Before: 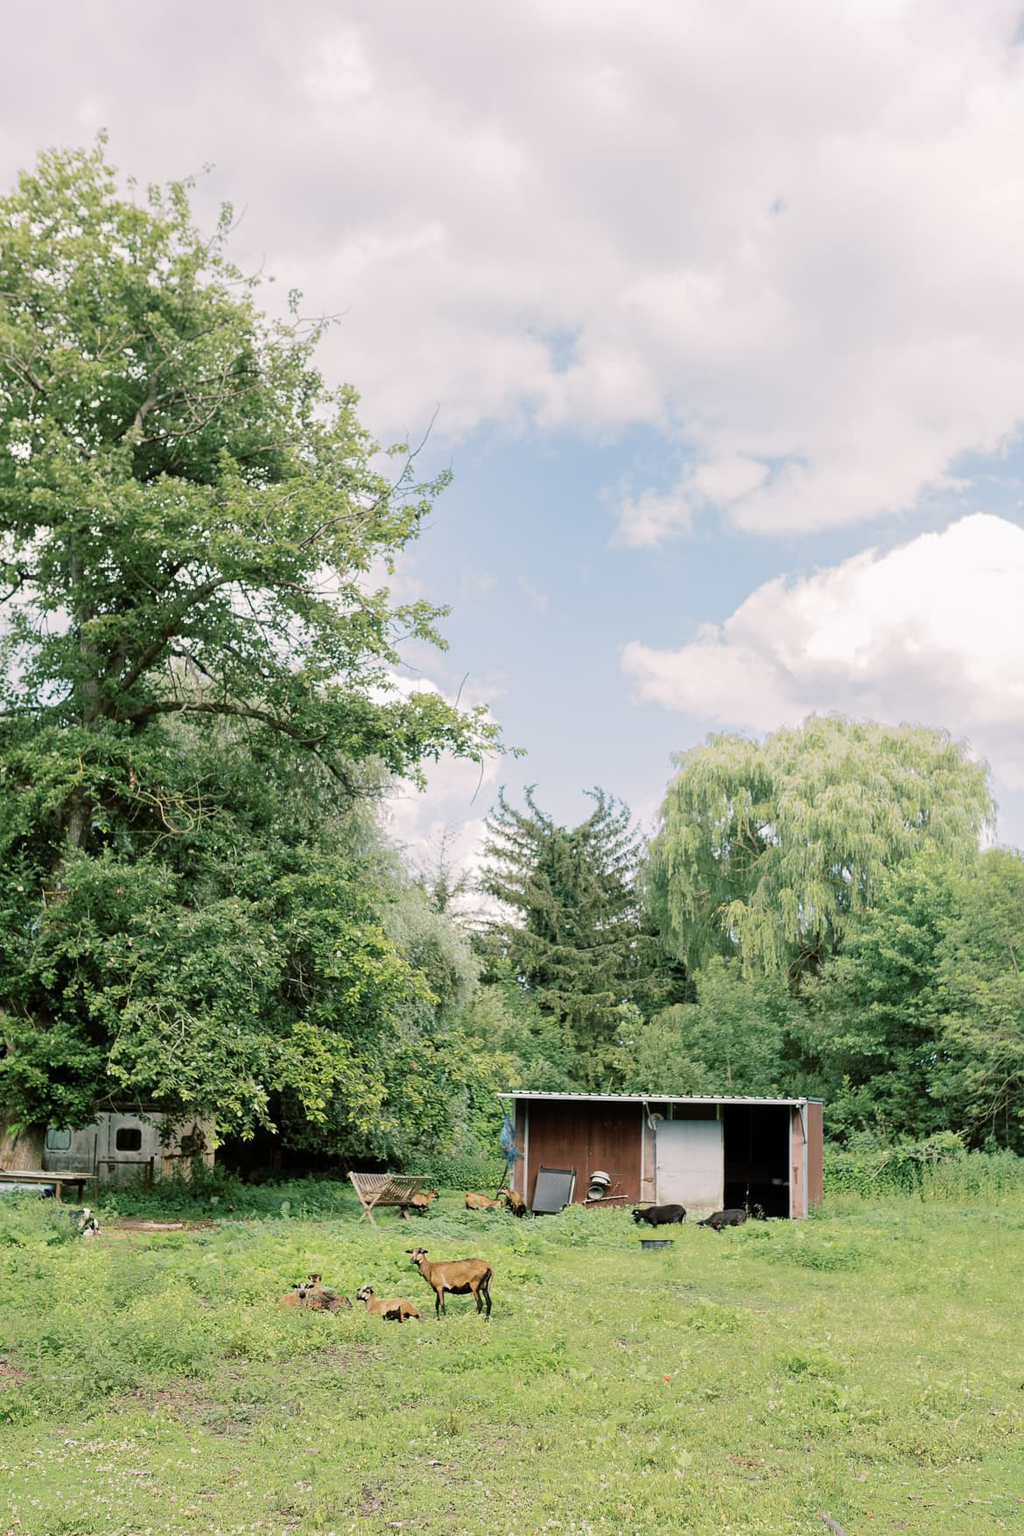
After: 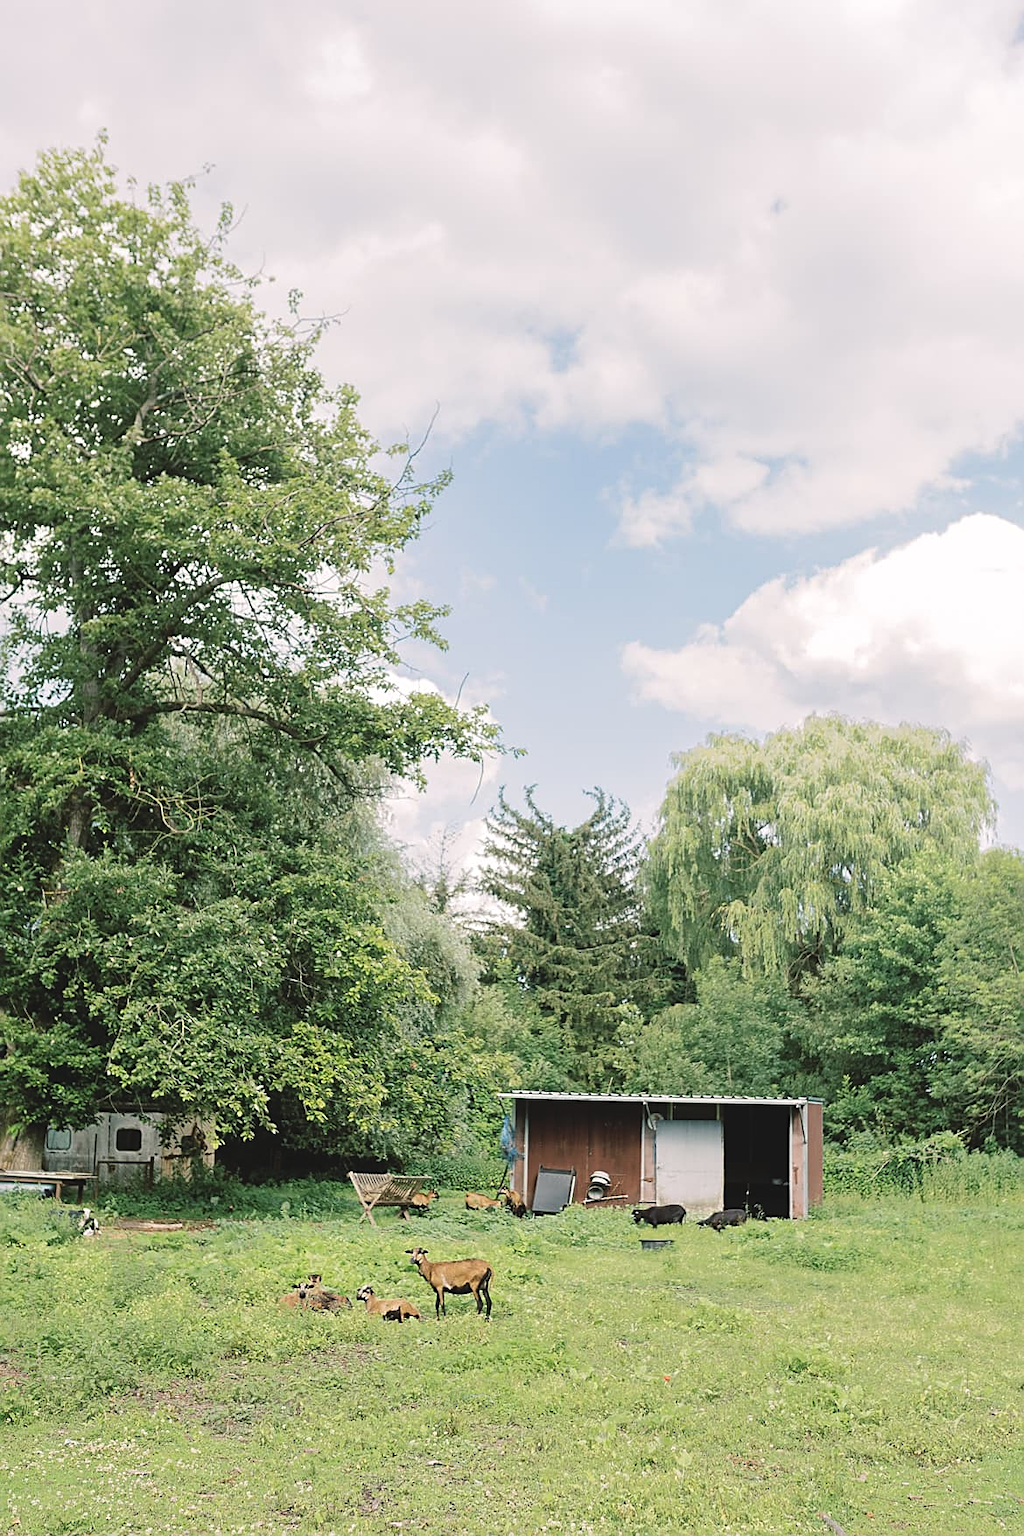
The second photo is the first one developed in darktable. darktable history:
exposure: black level correction -0.008, exposure 0.066 EV, compensate highlight preservation false
sharpen: on, module defaults
